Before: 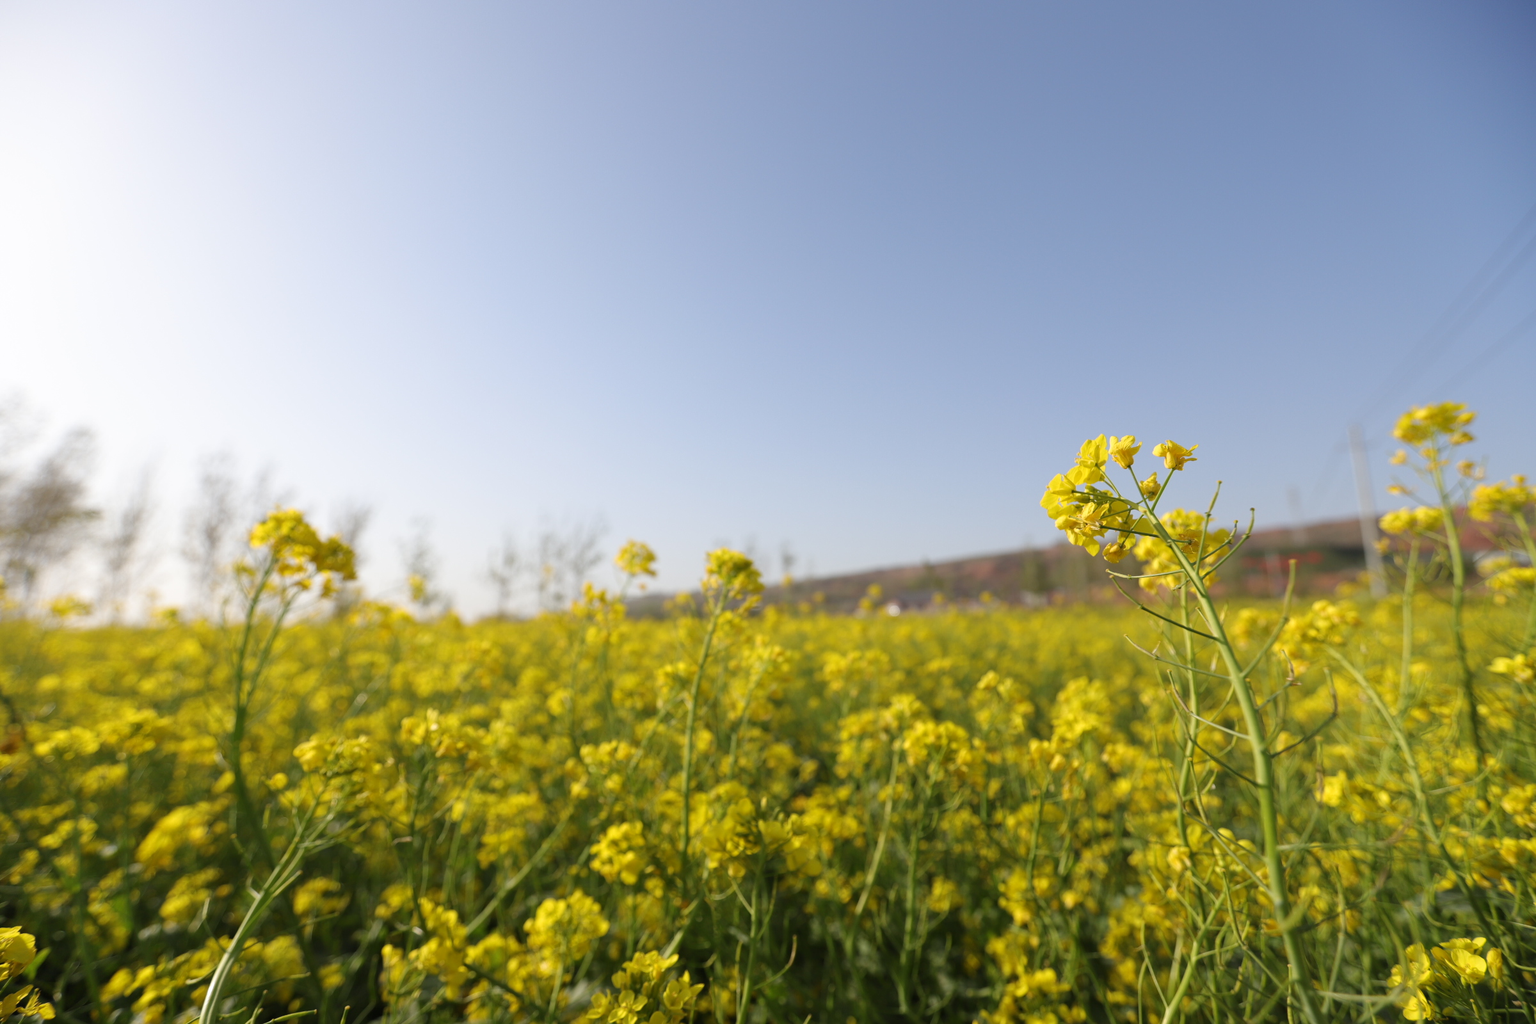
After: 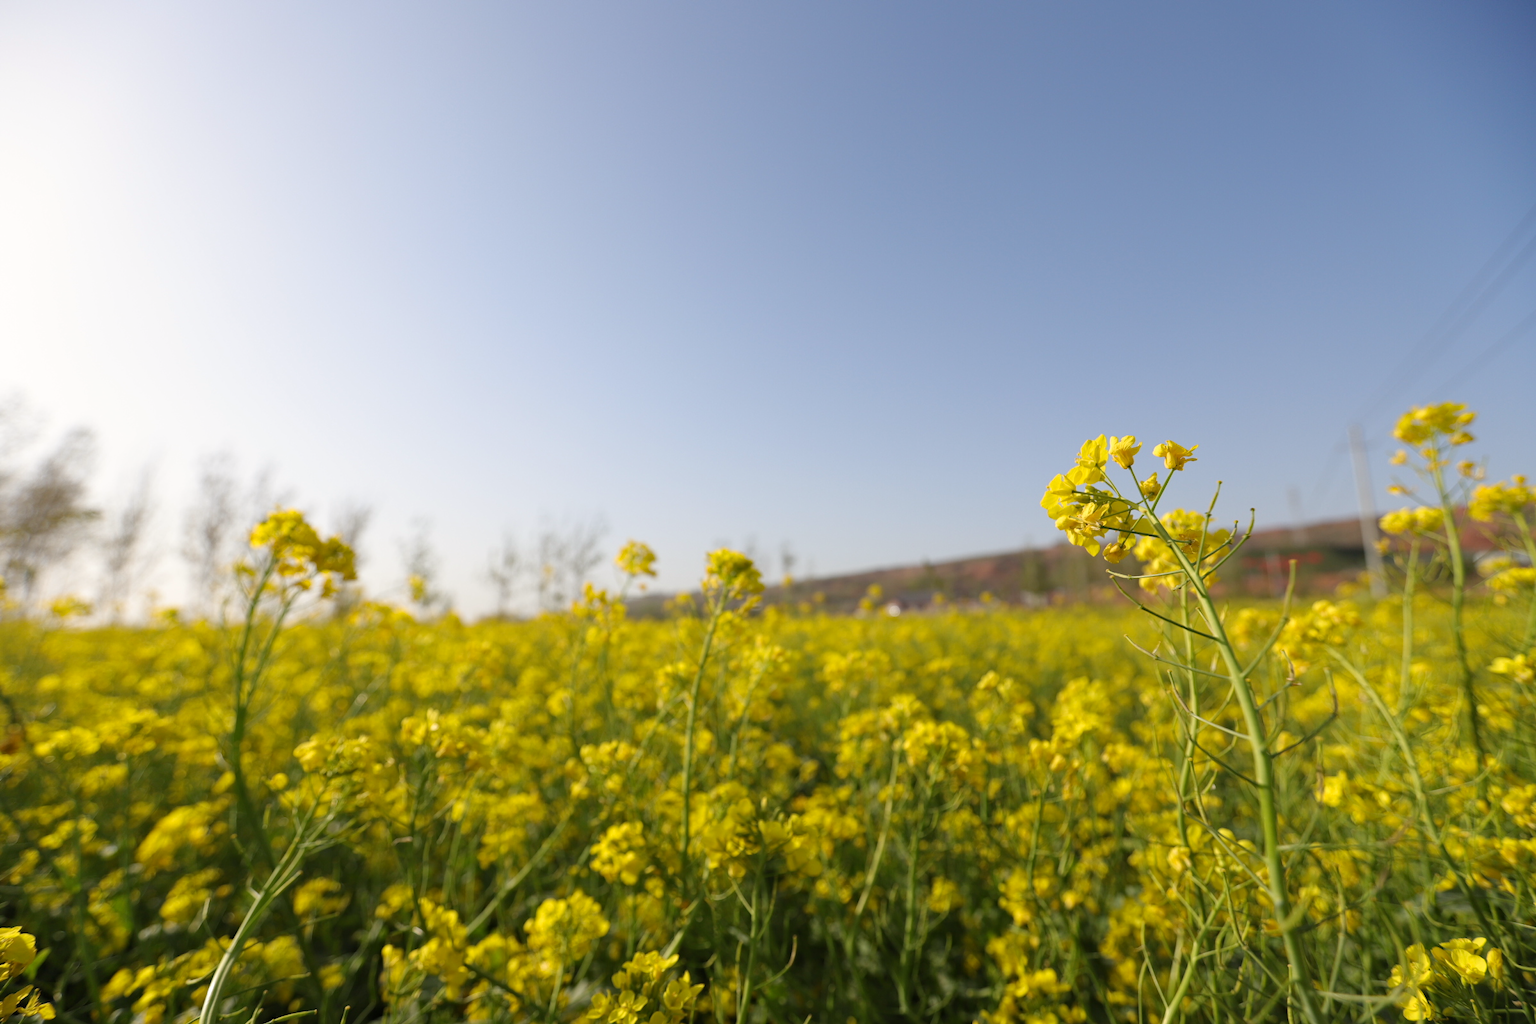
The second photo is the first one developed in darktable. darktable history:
haze removal: compatibility mode true, adaptive false
white balance: red 1.009, blue 0.985
